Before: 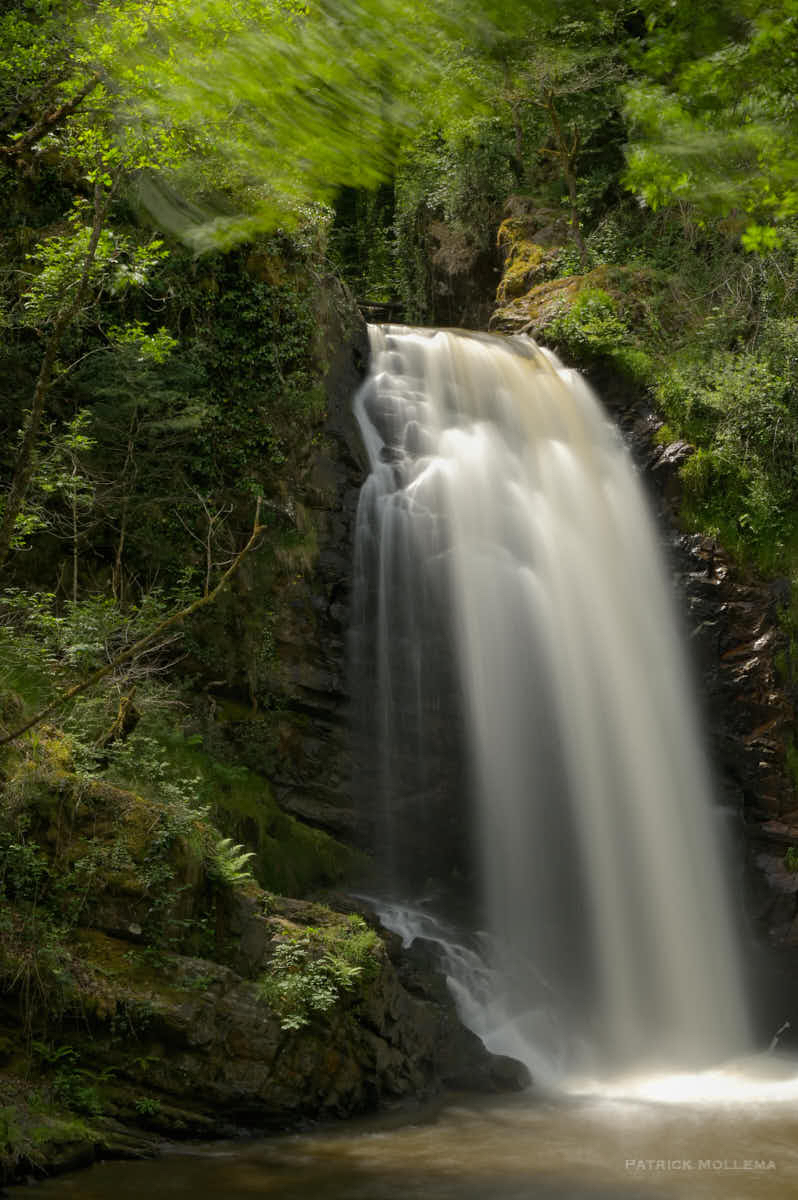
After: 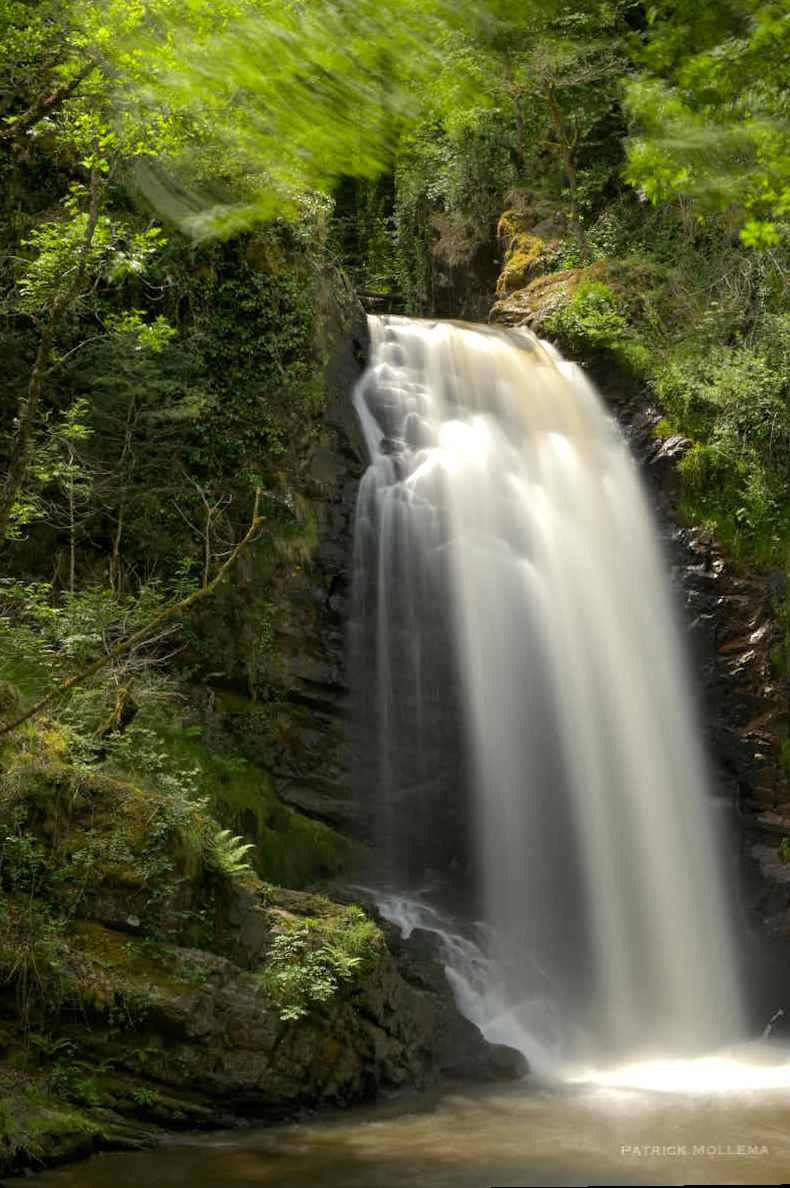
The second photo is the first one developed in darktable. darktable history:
rotate and perspective: rotation 0.174°, lens shift (vertical) 0.013, lens shift (horizontal) 0.019, shear 0.001, automatic cropping original format, crop left 0.007, crop right 0.991, crop top 0.016, crop bottom 0.997
exposure: black level correction 0.001, exposure 0.5 EV, compensate exposure bias true, compensate highlight preservation false
